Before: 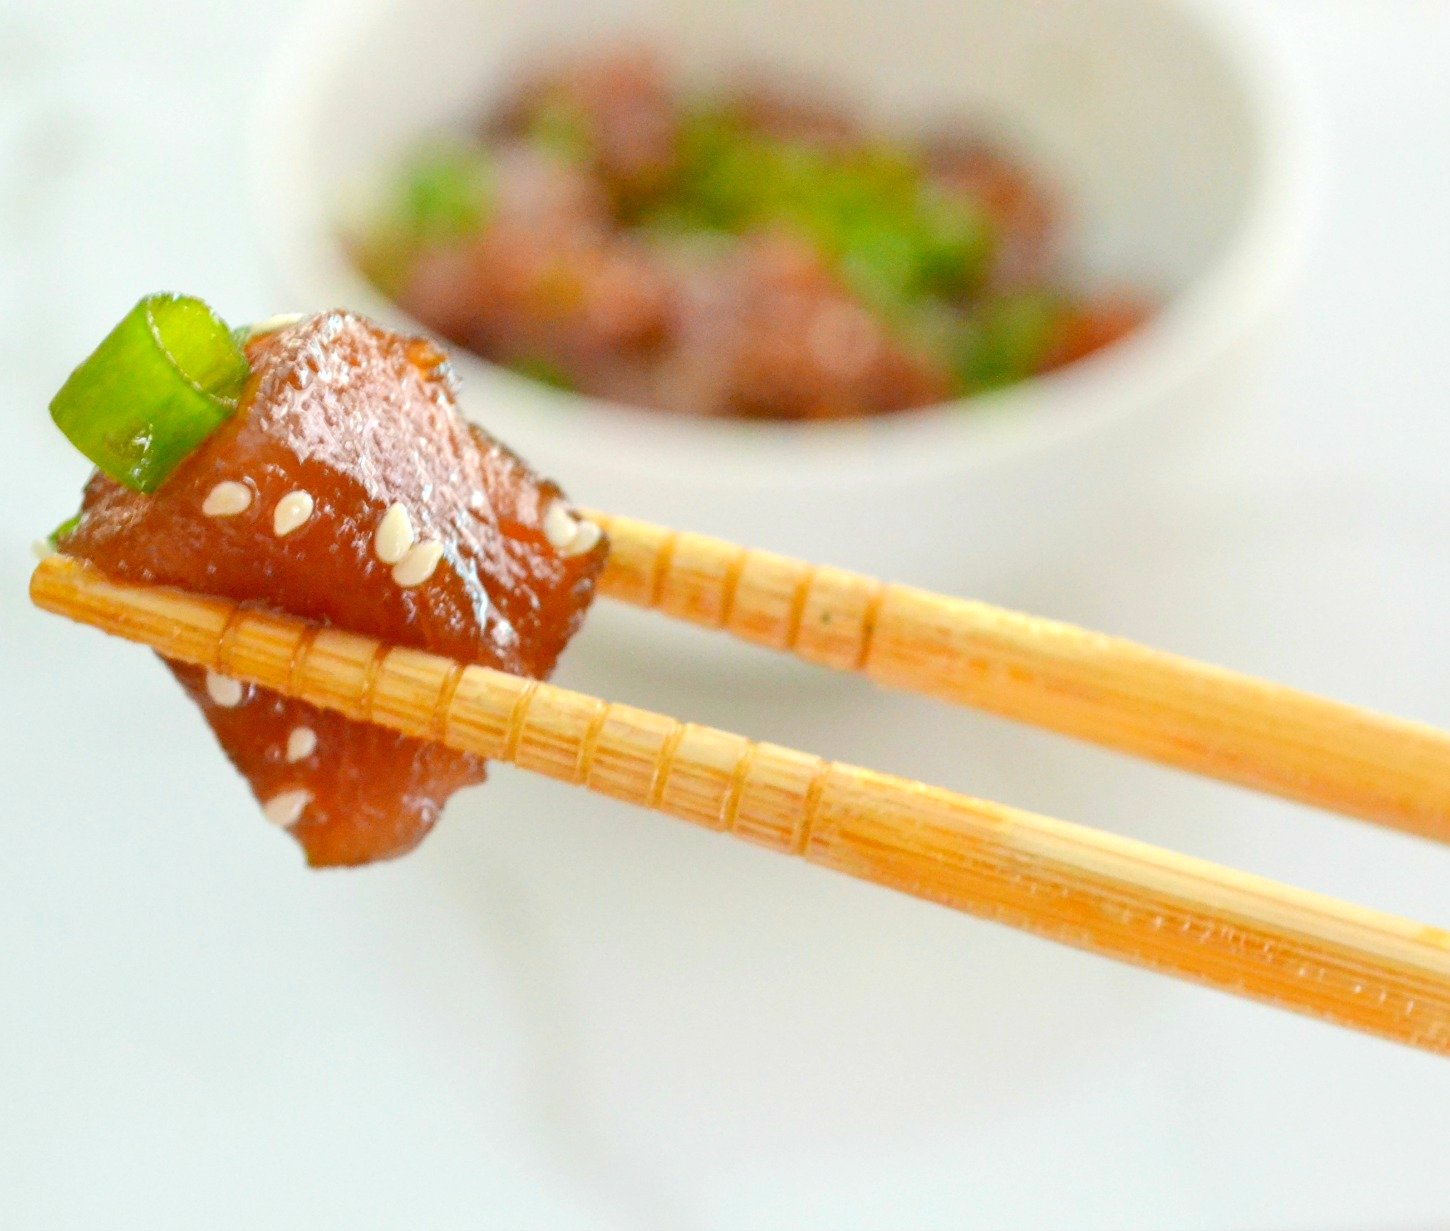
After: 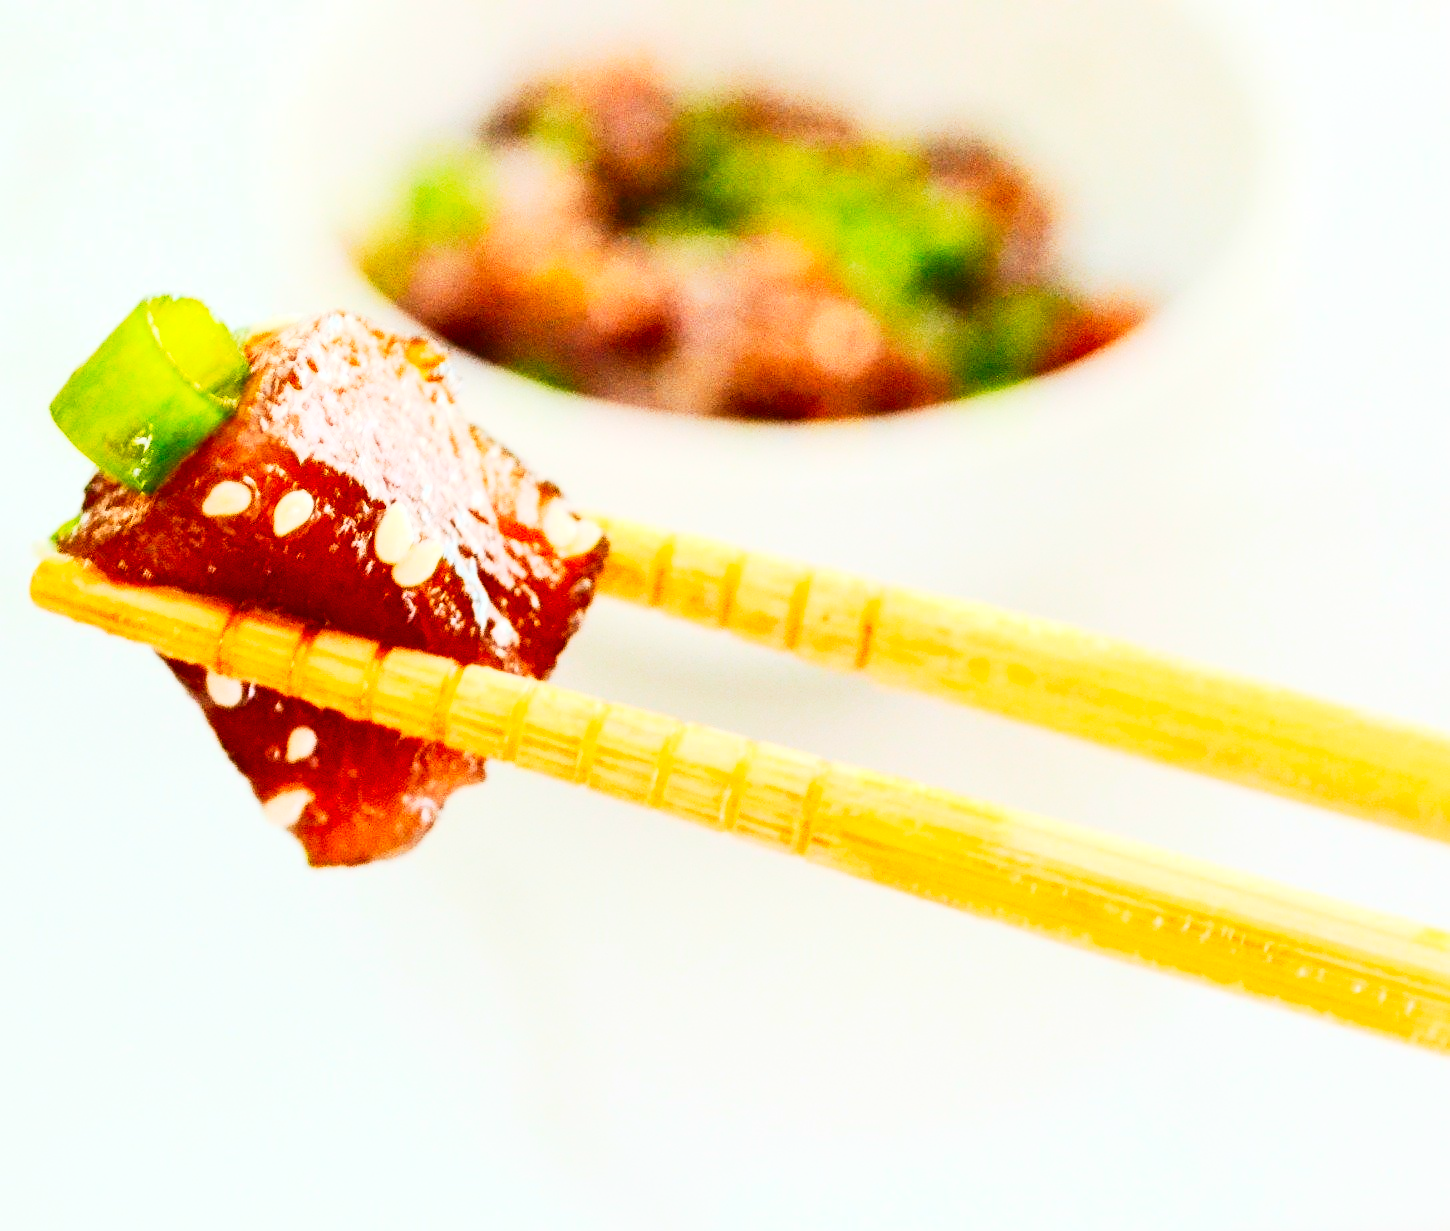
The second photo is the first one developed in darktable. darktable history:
tone curve: curves: ch0 [(0, 0) (0.003, 0.008) (0.011, 0.008) (0.025, 0.011) (0.044, 0.017) (0.069, 0.029) (0.1, 0.045) (0.136, 0.067) (0.177, 0.103) (0.224, 0.151) (0.277, 0.21) (0.335, 0.285) (0.399, 0.37) (0.468, 0.462) (0.543, 0.568) (0.623, 0.679) (0.709, 0.79) (0.801, 0.876) (0.898, 0.936) (1, 1)], preserve colors none
contrast brightness saturation: contrast 0.4, brightness 0.05, saturation 0.25
